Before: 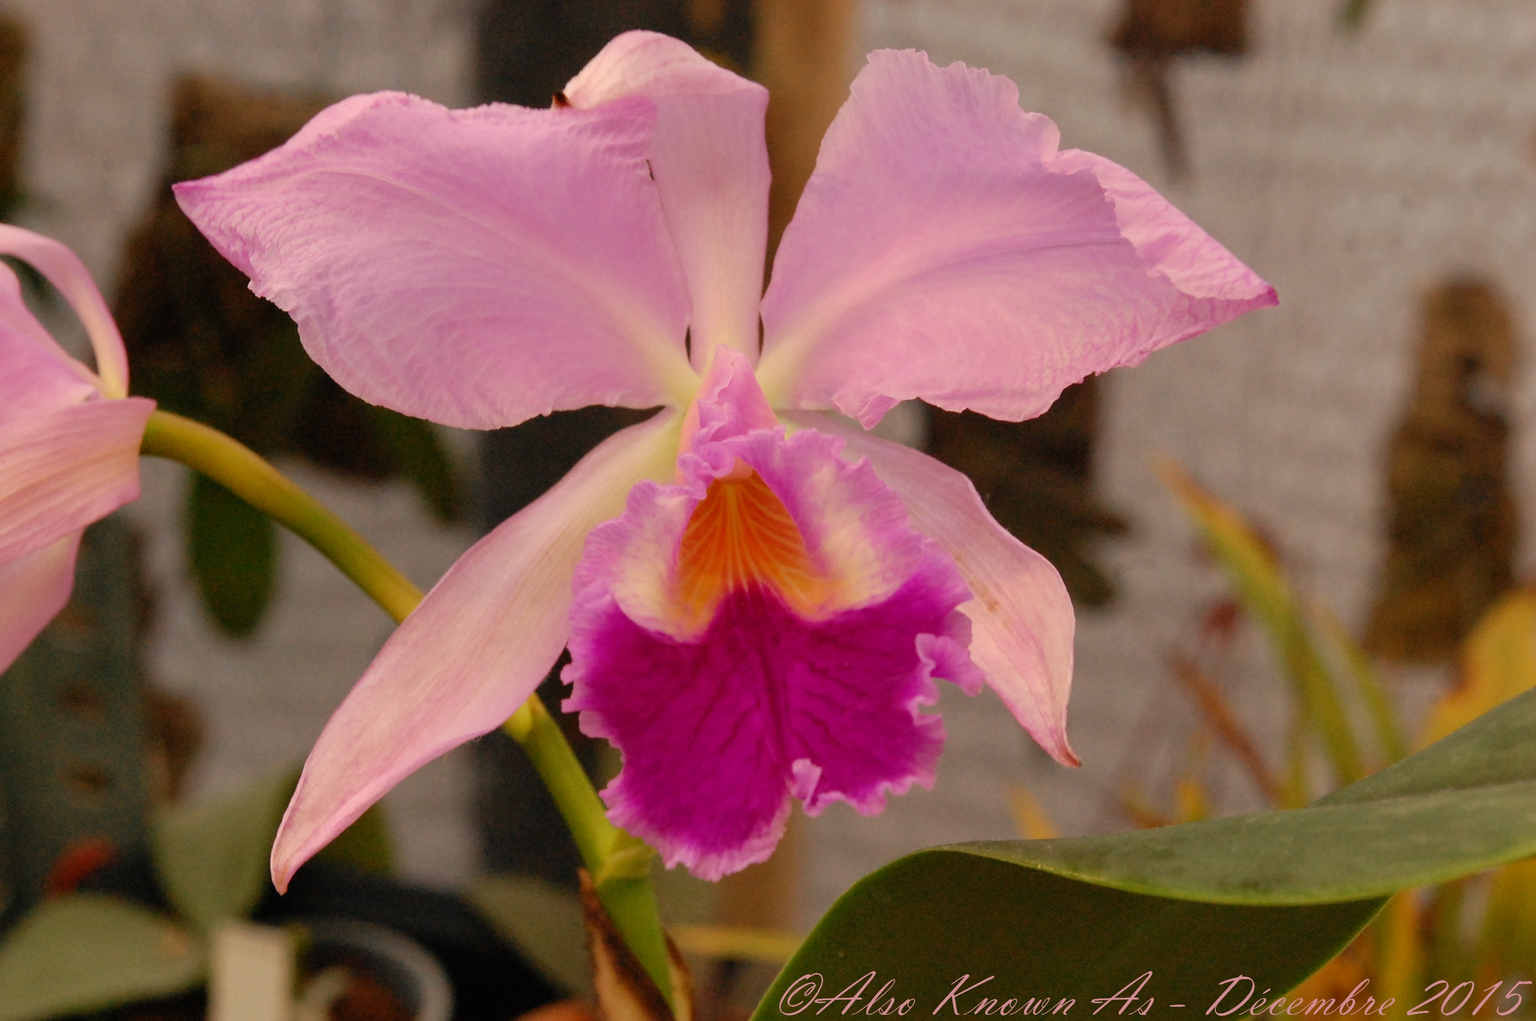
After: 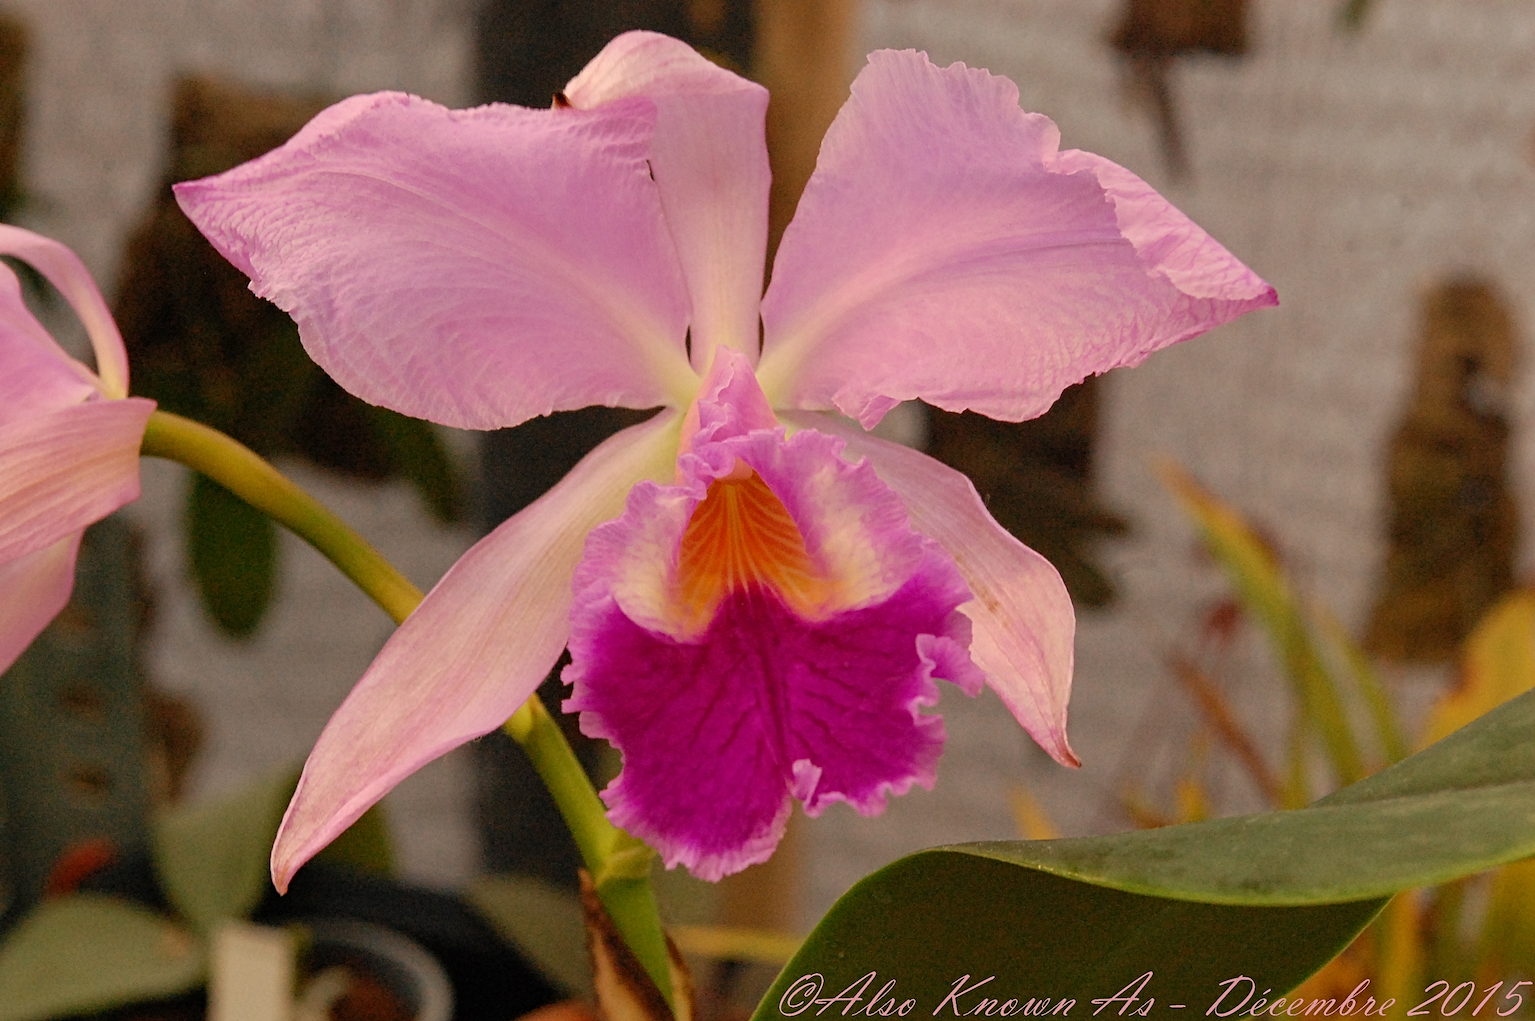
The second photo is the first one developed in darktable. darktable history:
contrast equalizer: octaves 7, y [[0.5, 0.5, 0.5, 0.539, 0.64, 0.611], [0.5 ×6], [0.5 ×6], [0 ×6], [0 ×6]]
